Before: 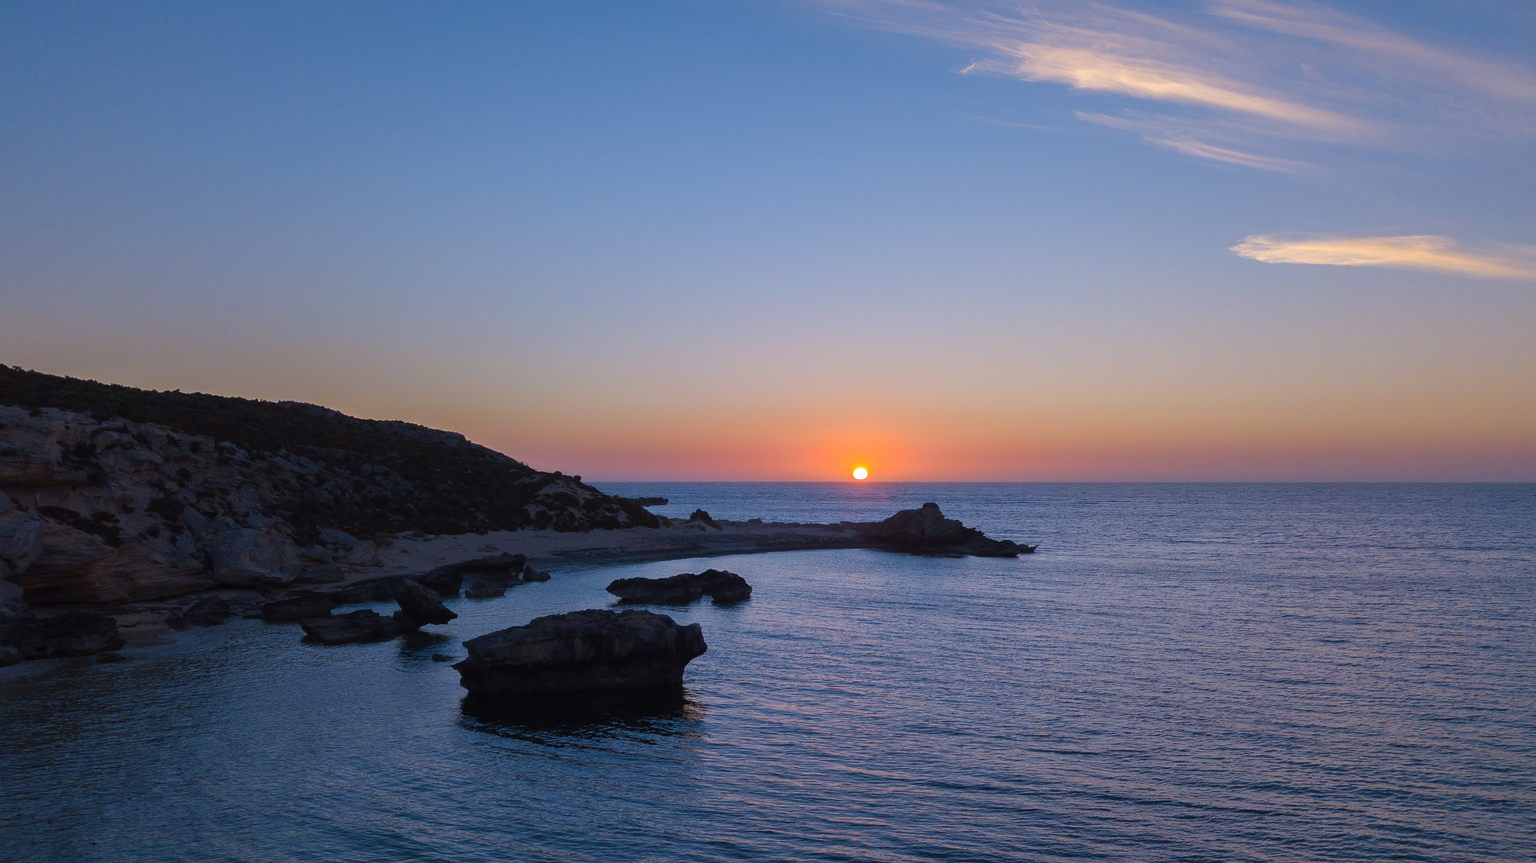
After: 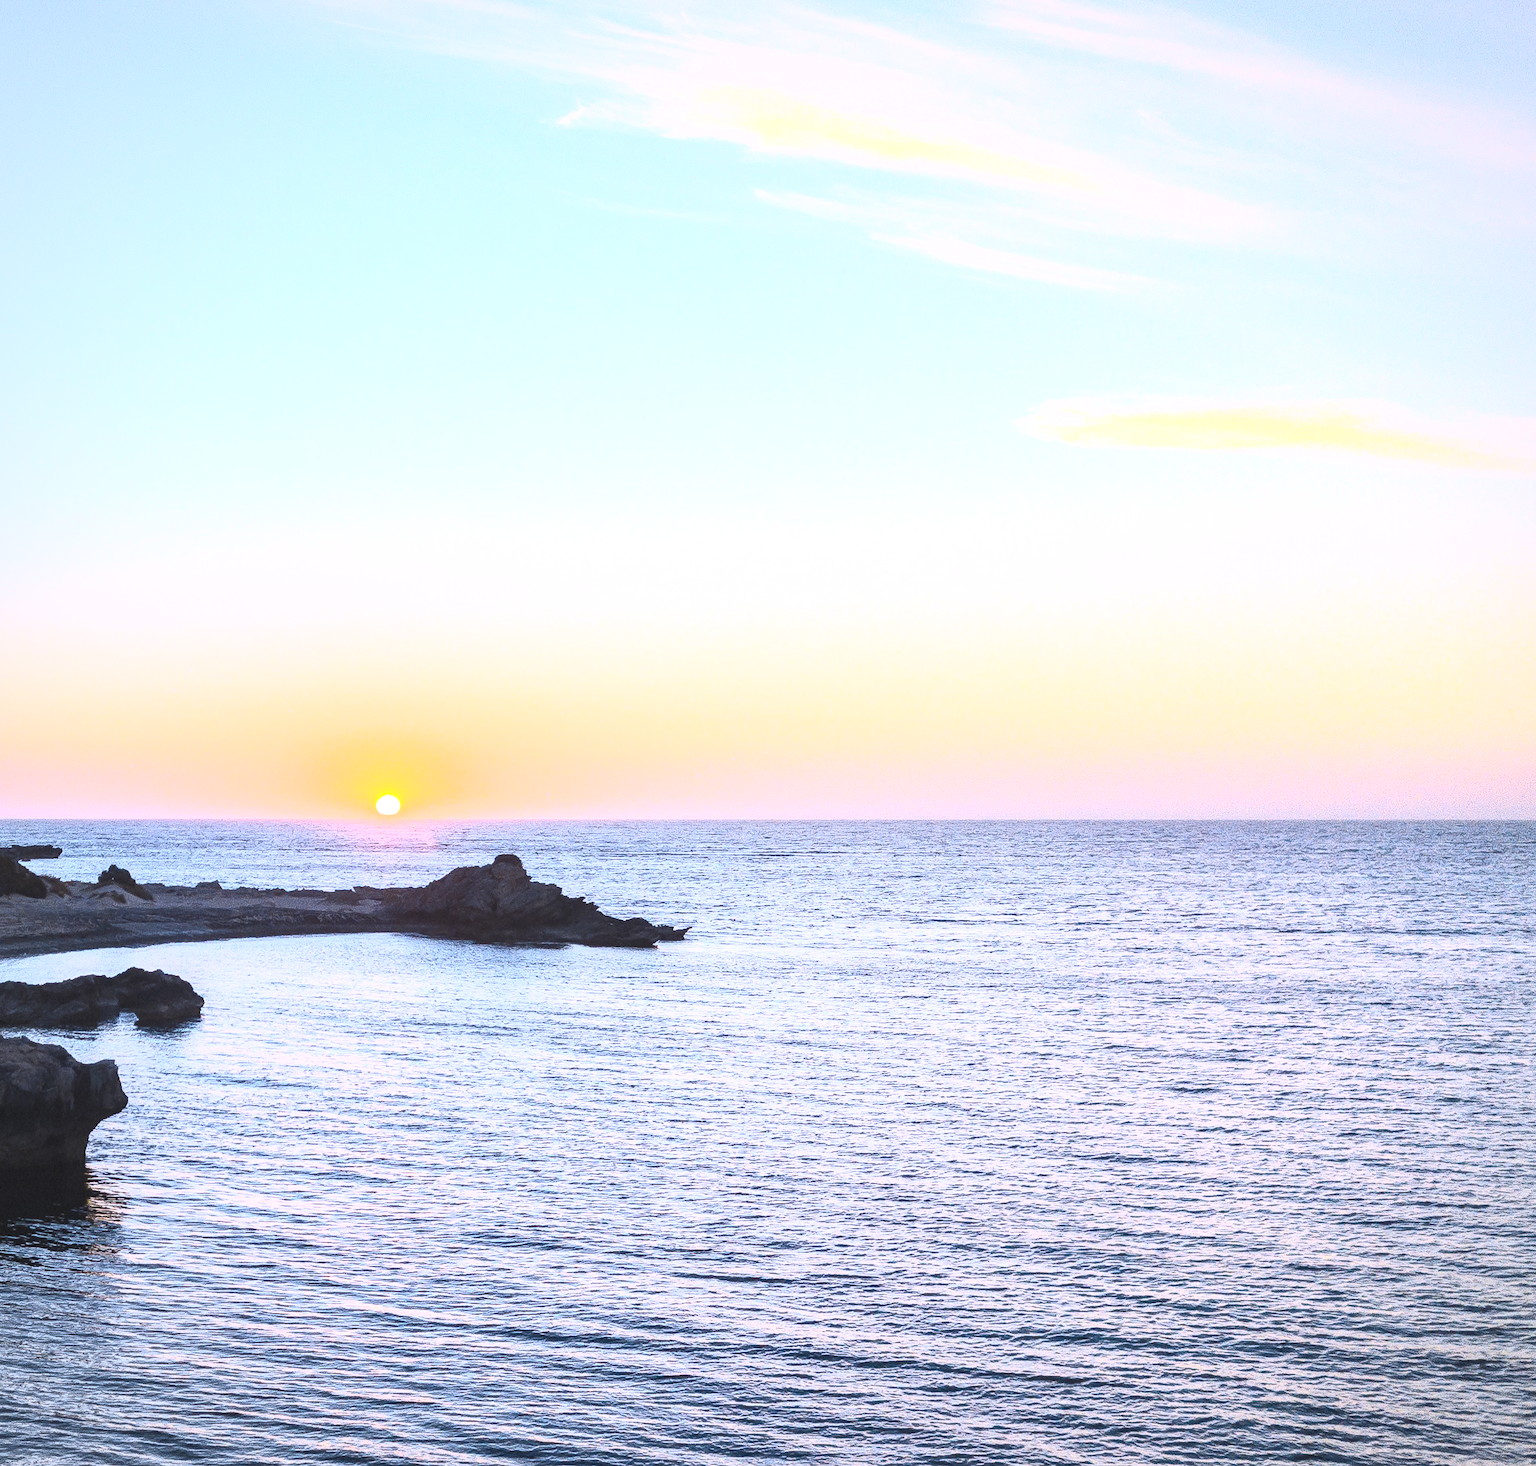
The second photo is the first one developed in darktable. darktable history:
contrast brightness saturation: contrast 0.585, brightness 0.571, saturation -0.329
exposure: black level correction 0, exposure 1.126 EV, compensate highlight preservation false
crop: left 41.174%
color balance rgb: power › hue 173.83°, linear chroma grading › global chroma 6.039%, perceptual saturation grading › global saturation 7.675%, perceptual saturation grading › shadows 4.057%, global vibrance 30.358%, contrast 9.819%
vignetting: fall-off radius 63.7%, brightness -0.185, saturation -0.308, dithering 8-bit output
local contrast: on, module defaults
shadows and highlights: shadows 31.22, highlights 0.277, soften with gaussian
